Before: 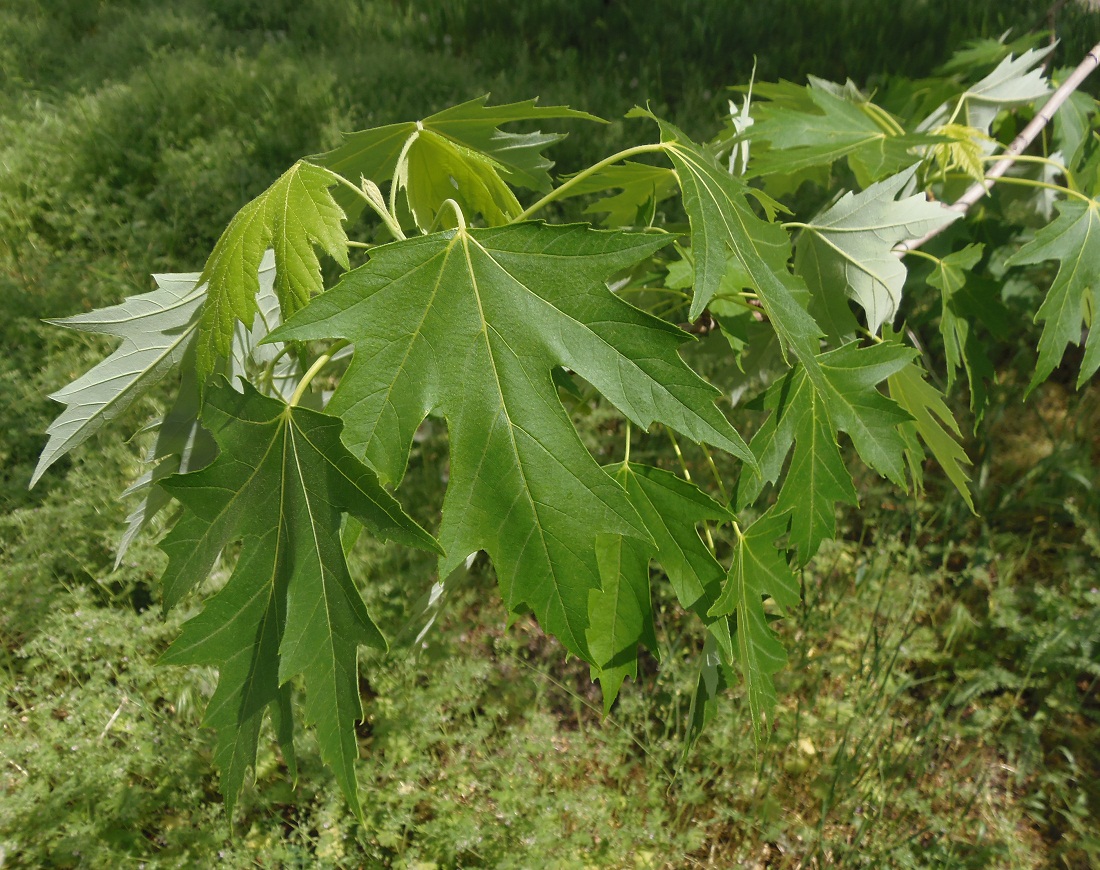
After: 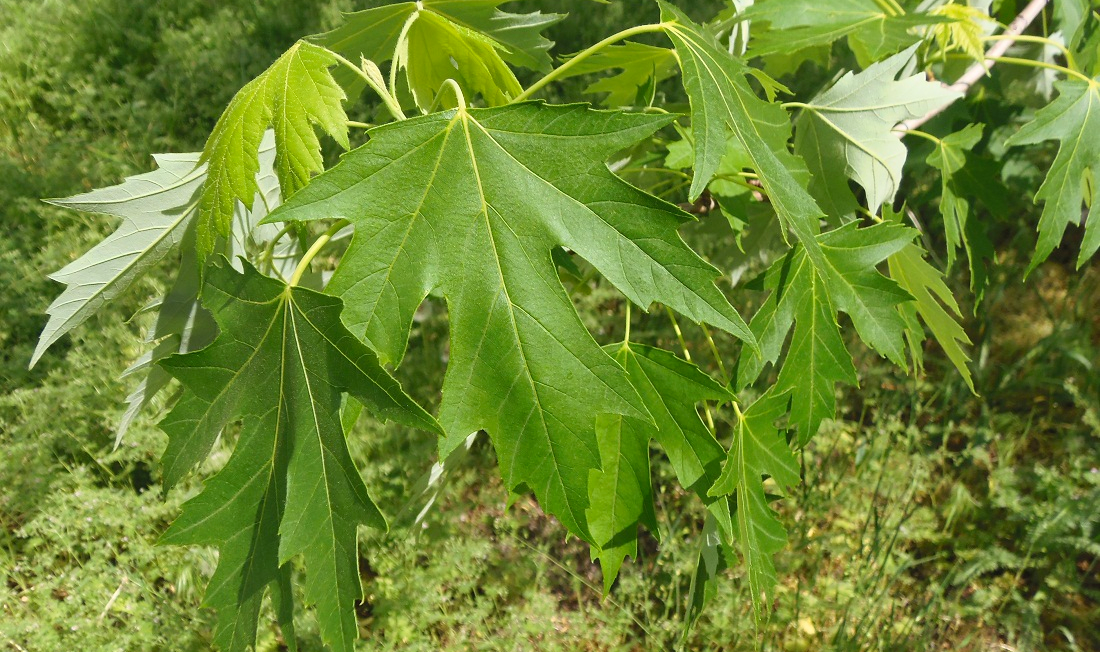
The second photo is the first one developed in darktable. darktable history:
contrast brightness saturation: contrast 0.2, brightness 0.16, saturation 0.22
crop: top 13.819%, bottom 11.169%
